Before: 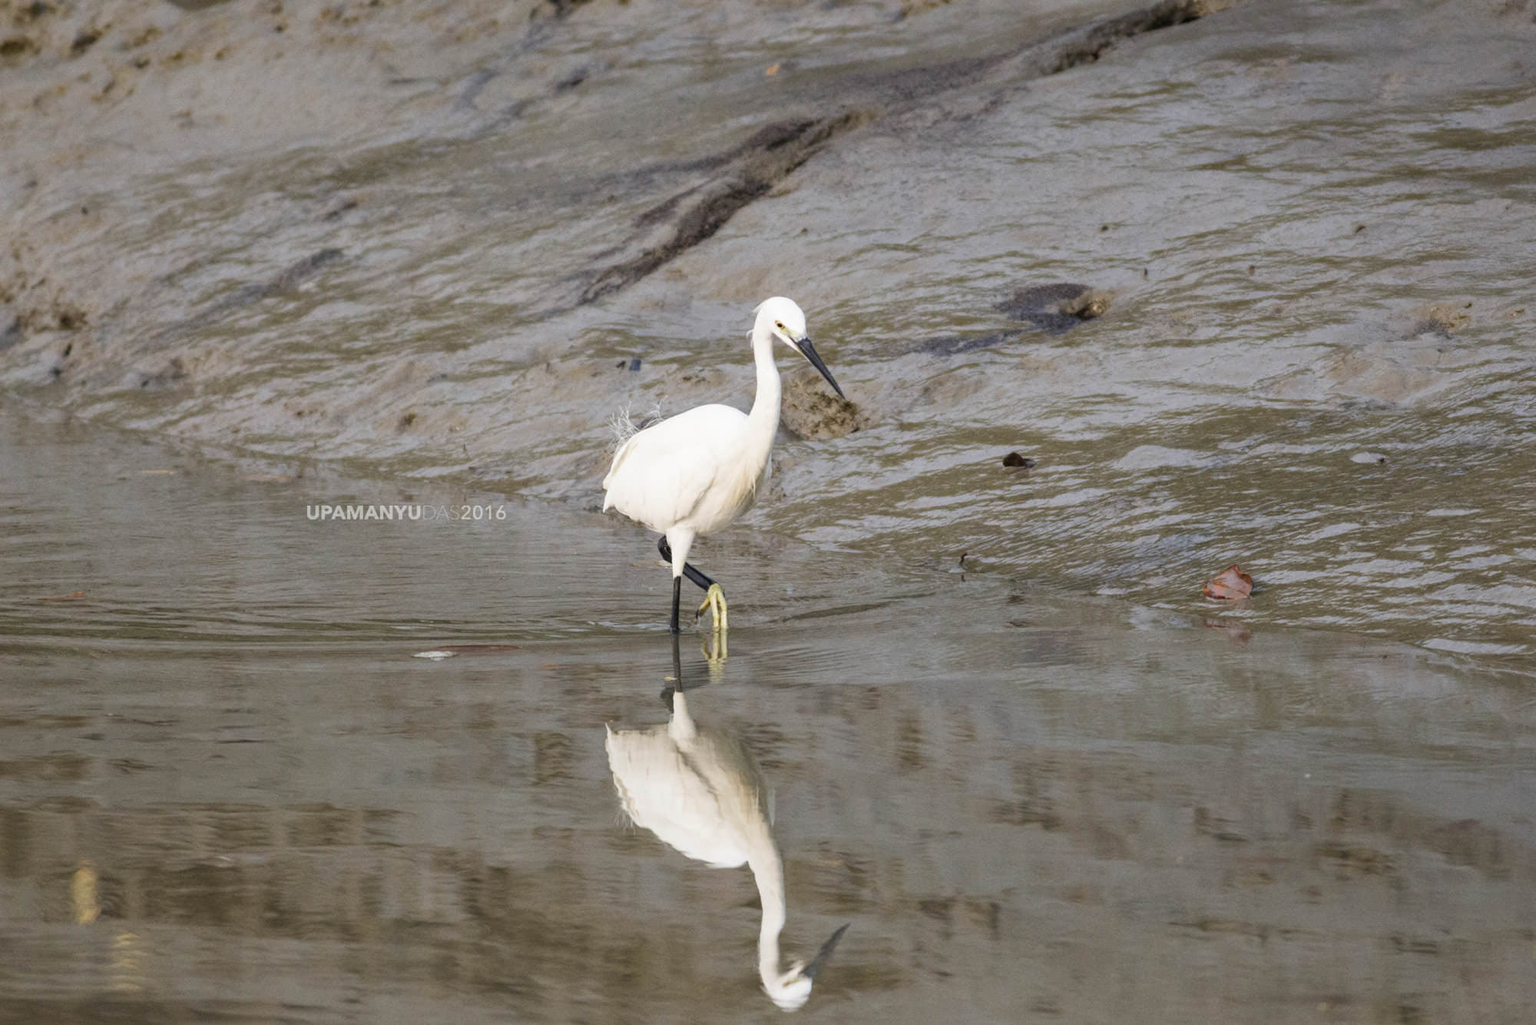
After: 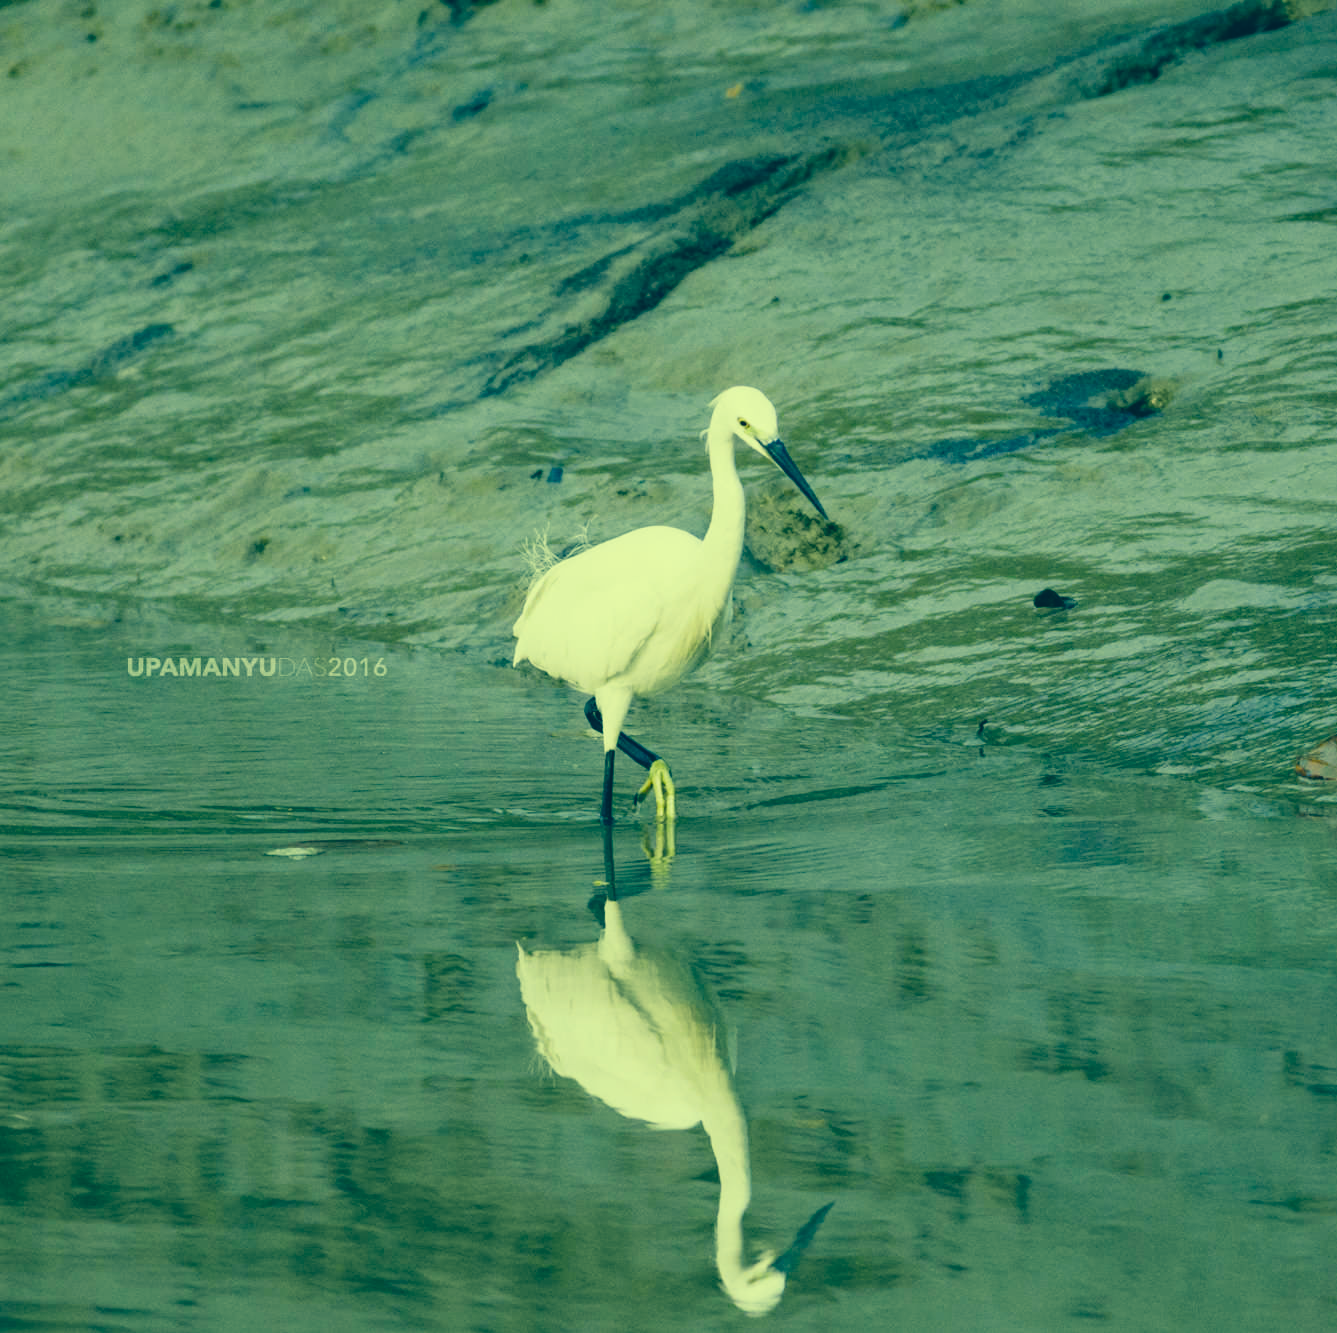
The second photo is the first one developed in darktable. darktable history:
tone curve: curves: ch0 [(0, 0.036) (0.119, 0.115) (0.466, 0.498) (0.715, 0.767) (0.817, 0.865) (1, 0.998)]; ch1 [(0, 0) (0.377, 0.424) (0.442, 0.491) (0.487, 0.498) (0.514, 0.512) (0.536, 0.577) (0.66, 0.724) (1, 1)]; ch2 [(0, 0) (0.38, 0.405) (0.463, 0.443) (0.492, 0.486) (0.526, 0.541) (0.578, 0.598) (1, 1)], preserve colors none
exposure: black level correction 0.002, exposure -0.205 EV, compensate highlight preservation false
color correction: highlights a* -15.15, highlights b* 39.75, shadows a* -39.59, shadows b* -26.81
crop and rotate: left 13.638%, right 19.472%
